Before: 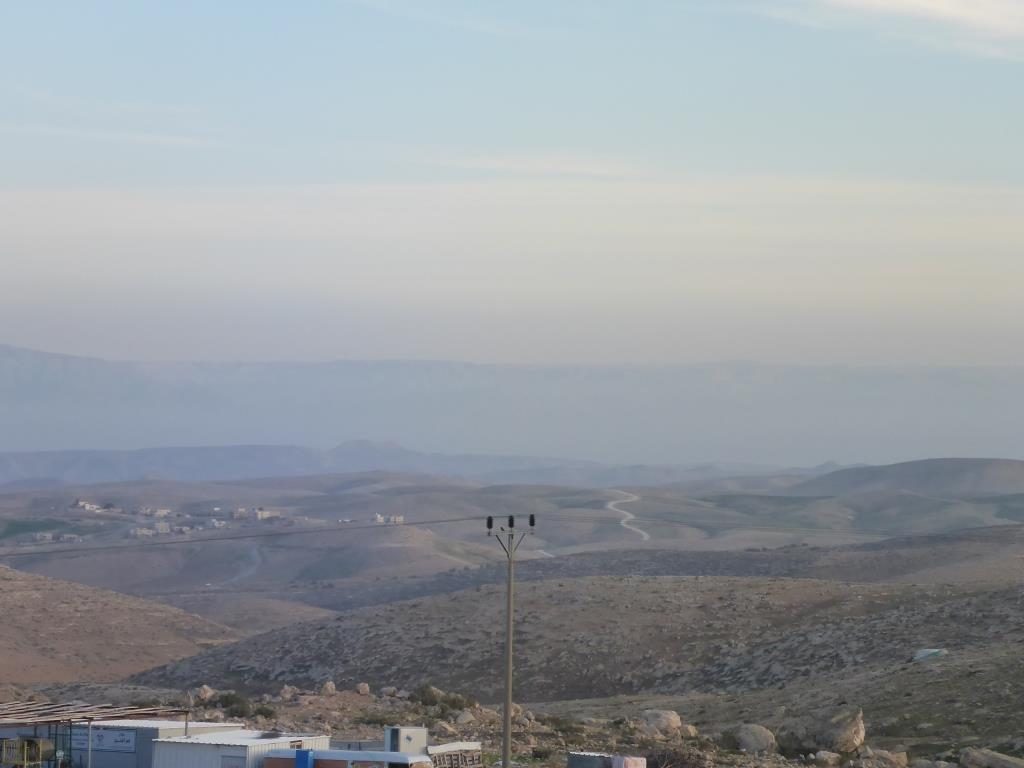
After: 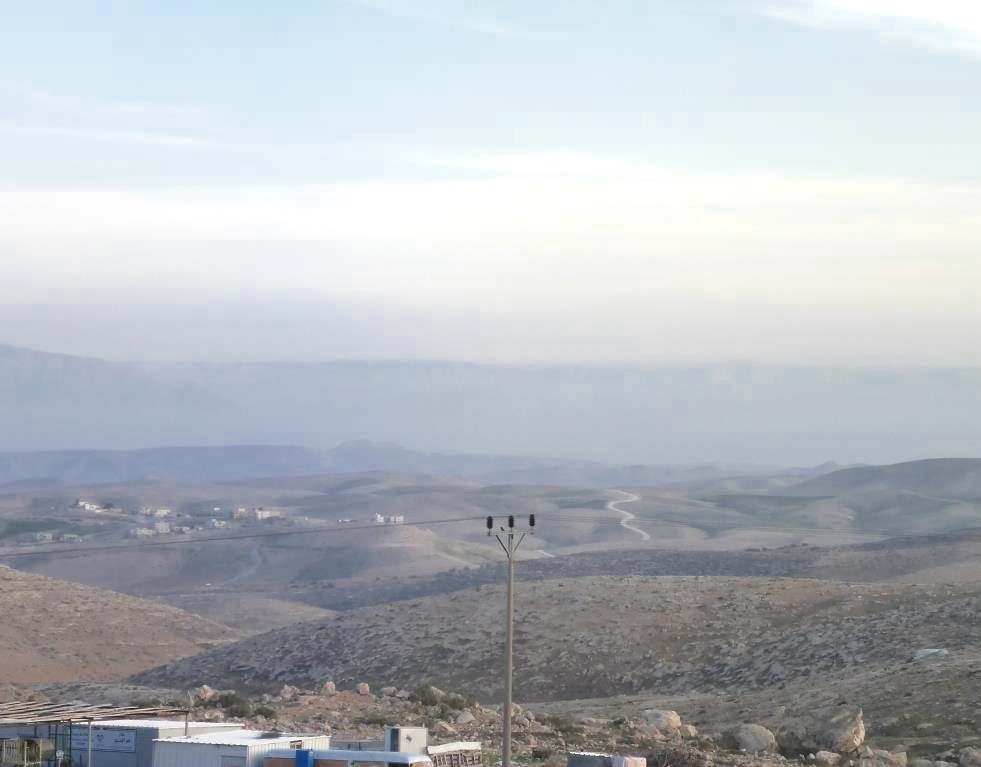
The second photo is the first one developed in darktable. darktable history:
exposure: black level correction 0, exposure 0.7 EV, compensate exposure bias true, compensate highlight preservation false
crop: right 4.126%, bottom 0.031%
color zones: curves: ch0 [(0, 0.5) (0.125, 0.4) (0.25, 0.5) (0.375, 0.4) (0.5, 0.4) (0.625, 0.35) (0.75, 0.35) (0.875, 0.5)]; ch1 [(0, 0.35) (0.125, 0.45) (0.25, 0.35) (0.375, 0.35) (0.5, 0.35) (0.625, 0.35) (0.75, 0.45) (0.875, 0.35)]; ch2 [(0, 0.6) (0.125, 0.5) (0.25, 0.5) (0.375, 0.6) (0.5, 0.6) (0.625, 0.5) (0.75, 0.5) (0.875, 0.5)]
